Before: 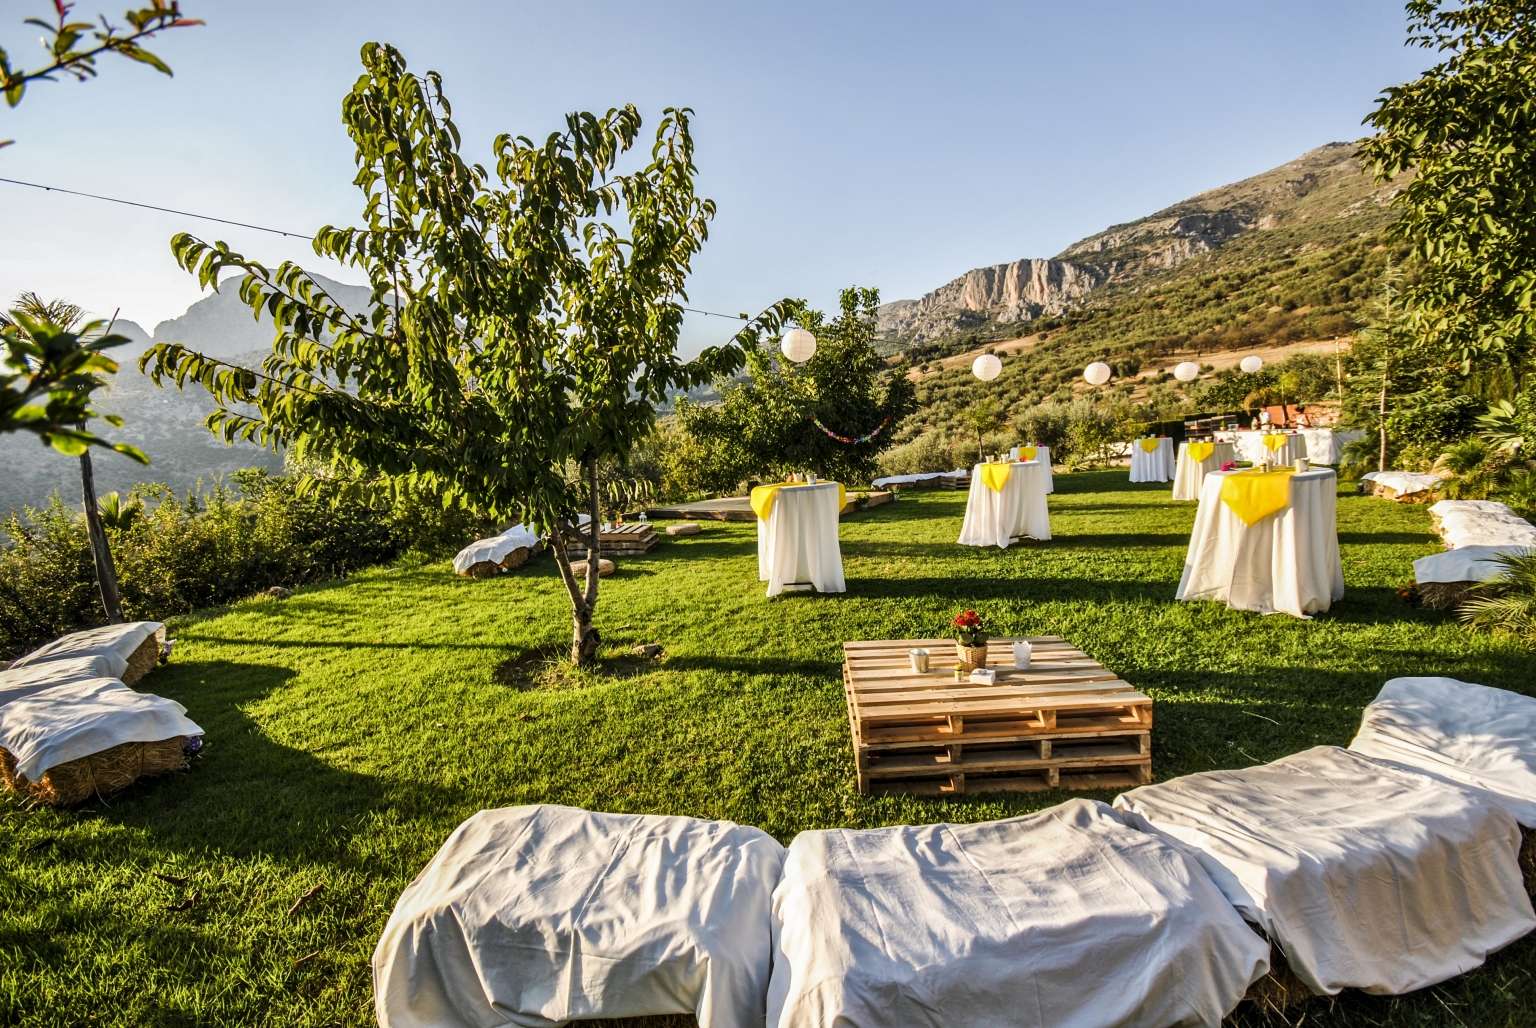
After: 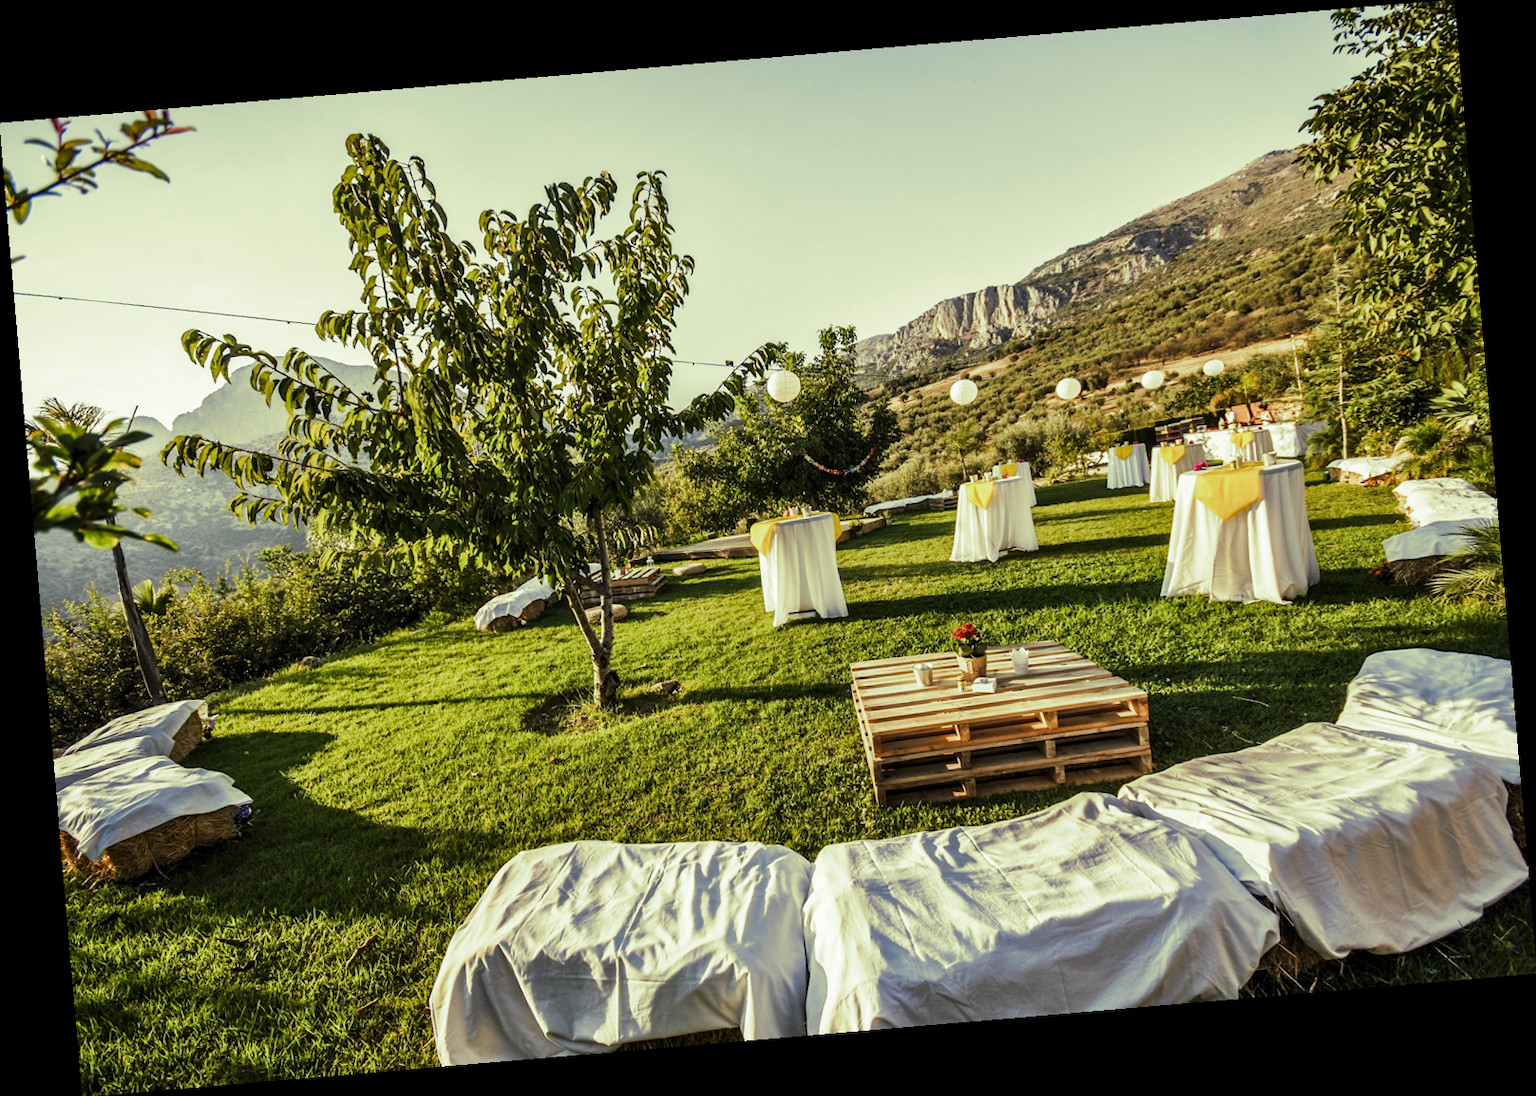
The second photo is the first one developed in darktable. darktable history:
white balance: red 1.009, blue 0.985
rotate and perspective: rotation -4.86°, automatic cropping off
split-toning: shadows › hue 290.82°, shadows › saturation 0.34, highlights › saturation 0.38, balance 0, compress 50%
